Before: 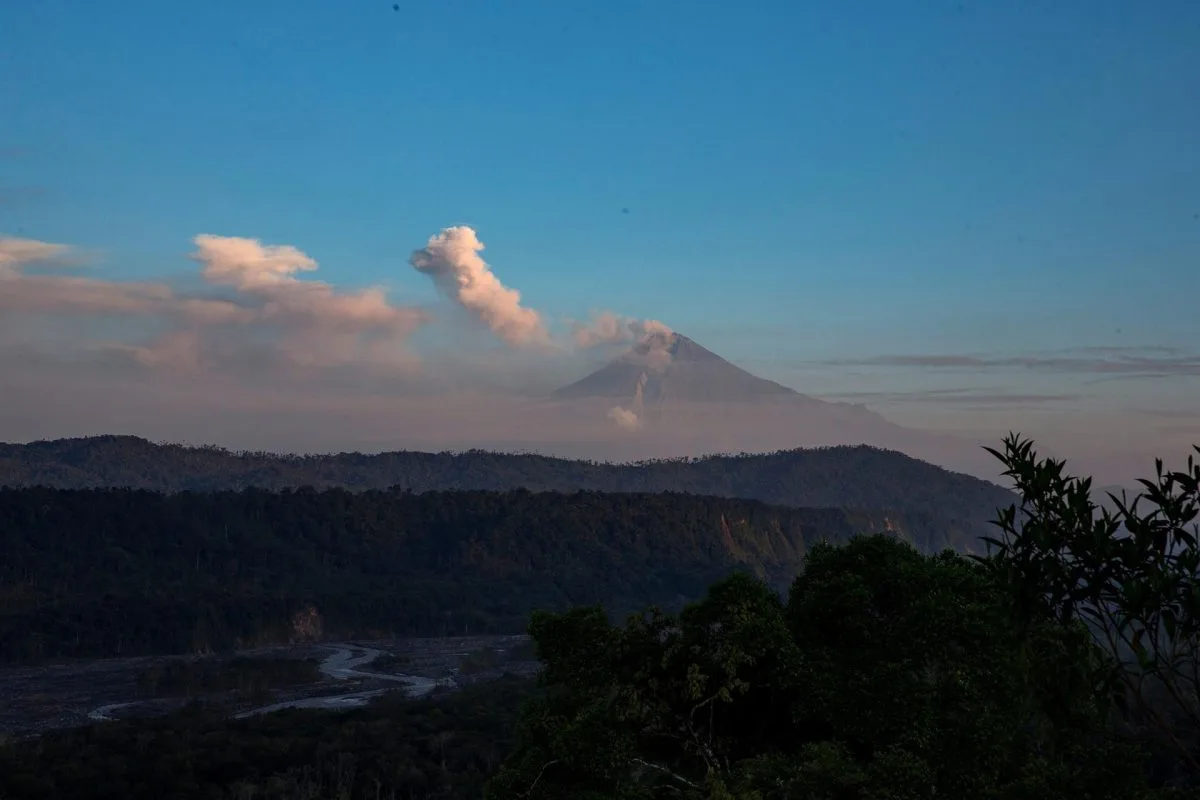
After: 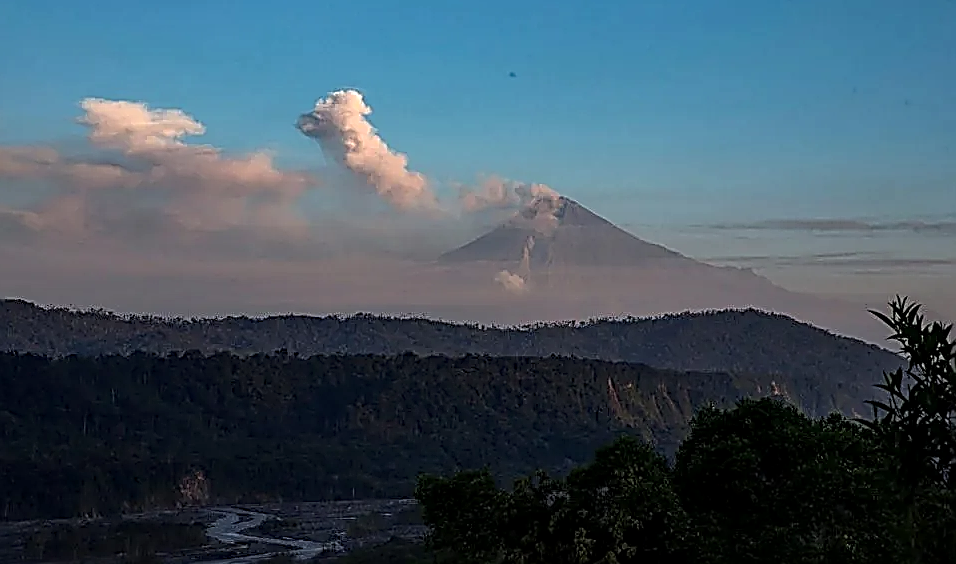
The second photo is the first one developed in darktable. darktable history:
local contrast: on, module defaults
sharpen: amount 1.984
crop: left 9.471%, top 17.032%, right 10.846%, bottom 12.406%
